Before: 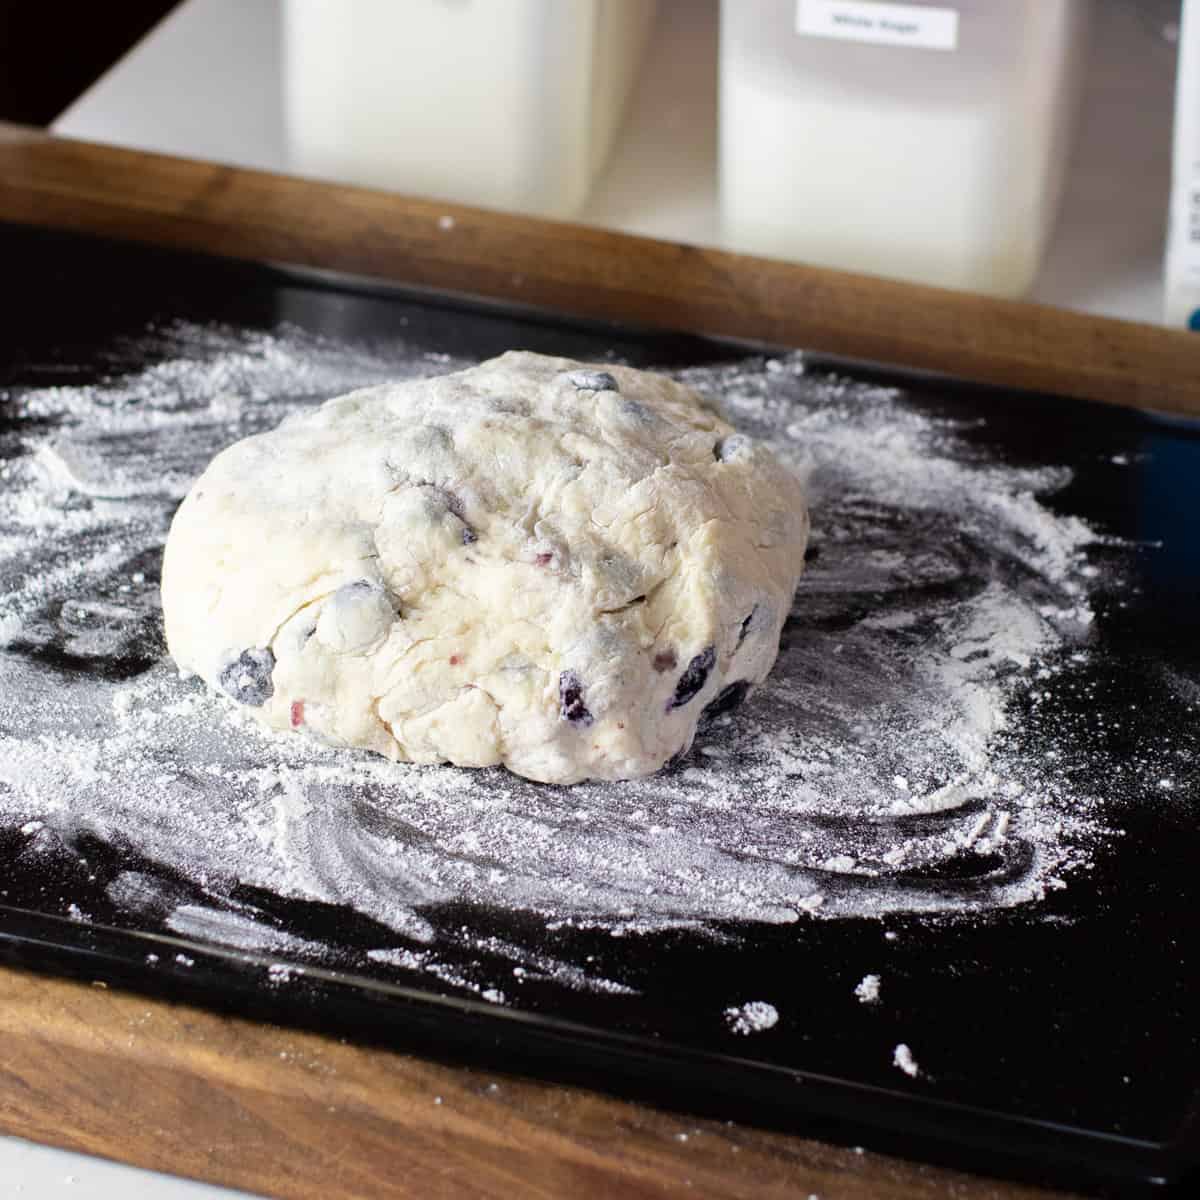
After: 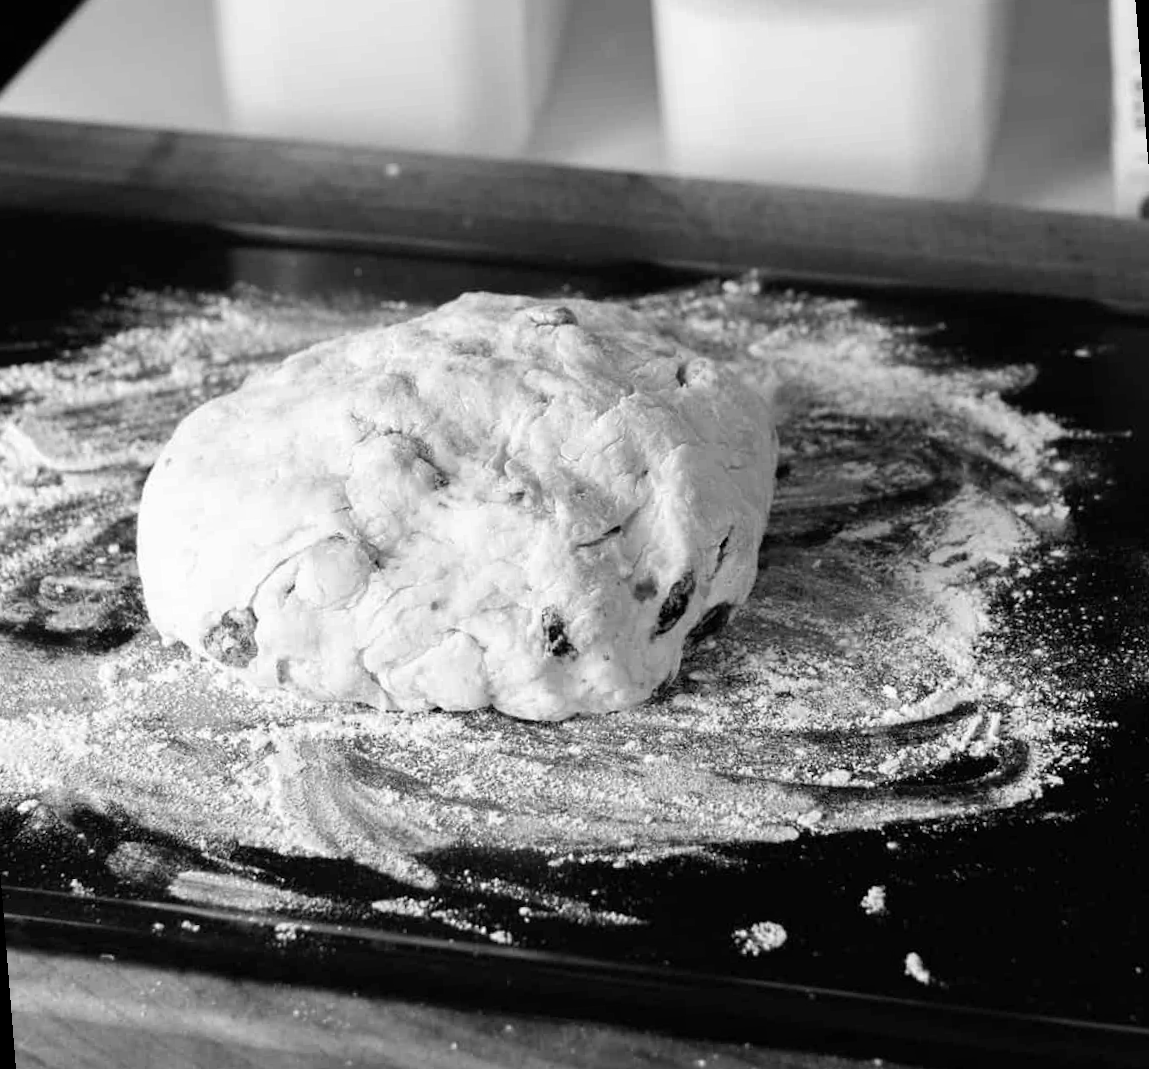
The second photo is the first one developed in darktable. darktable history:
monochrome: on, module defaults
rotate and perspective: rotation -4.57°, crop left 0.054, crop right 0.944, crop top 0.087, crop bottom 0.914
